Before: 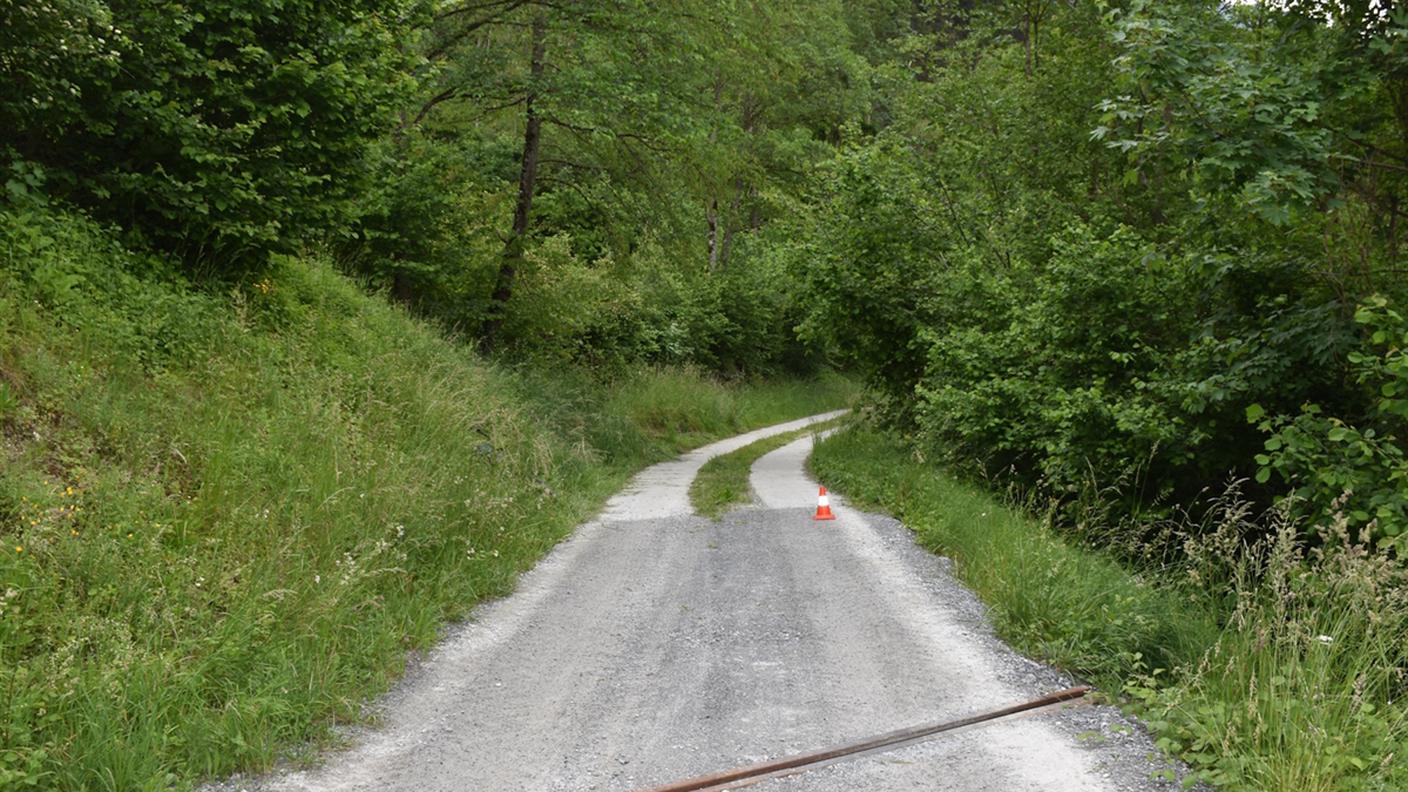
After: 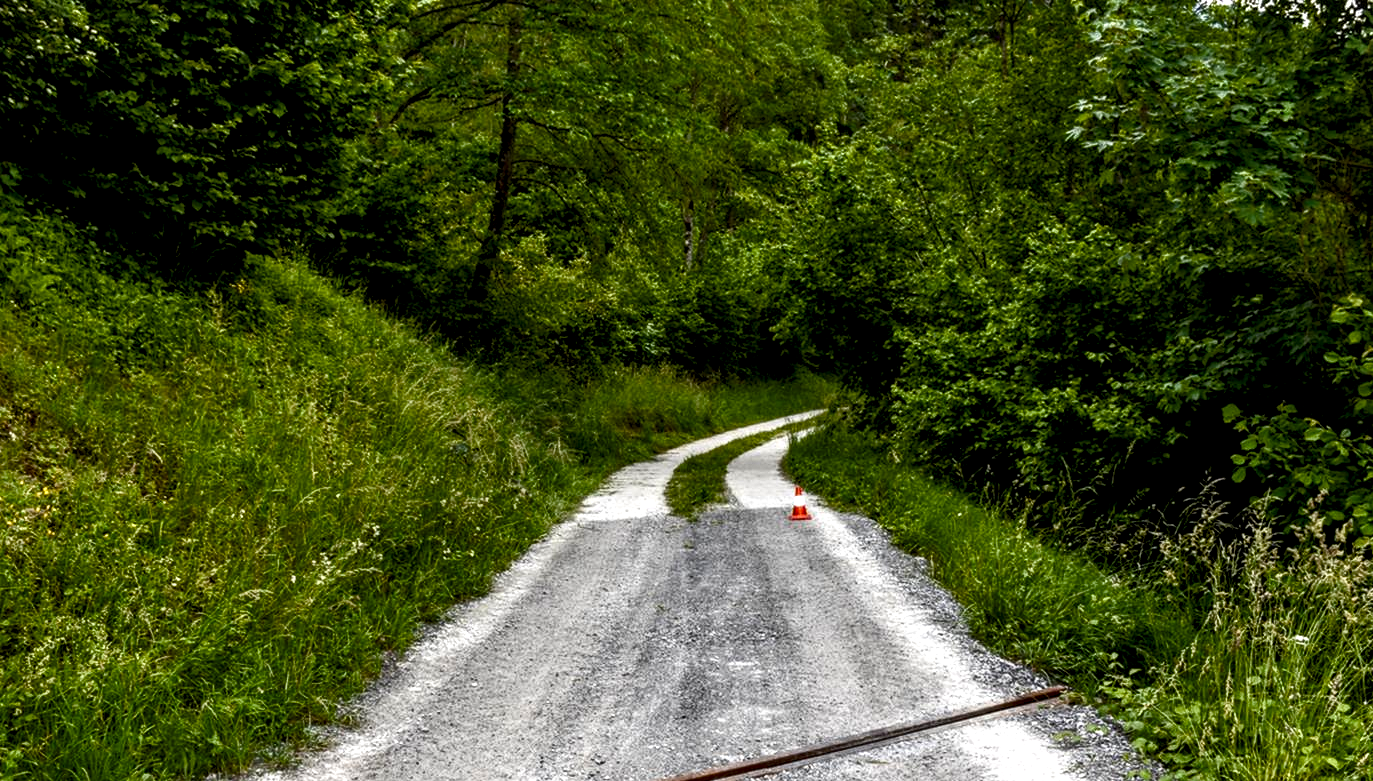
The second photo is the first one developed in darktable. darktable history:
color balance rgb: global offset › luminance -0.355%, perceptual saturation grading › global saturation 55.042%, perceptual saturation grading › highlights -50.368%, perceptual saturation grading › mid-tones 39.719%, perceptual saturation grading › shadows 31.001%, perceptual brilliance grading › highlights 4.044%, perceptual brilliance grading › mid-tones -18.685%, perceptual brilliance grading › shadows -41.48%, global vibrance 20%
crop and rotate: left 1.713%, right 0.725%, bottom 1.354%
local contrast: highlights 19%, detail 187%
